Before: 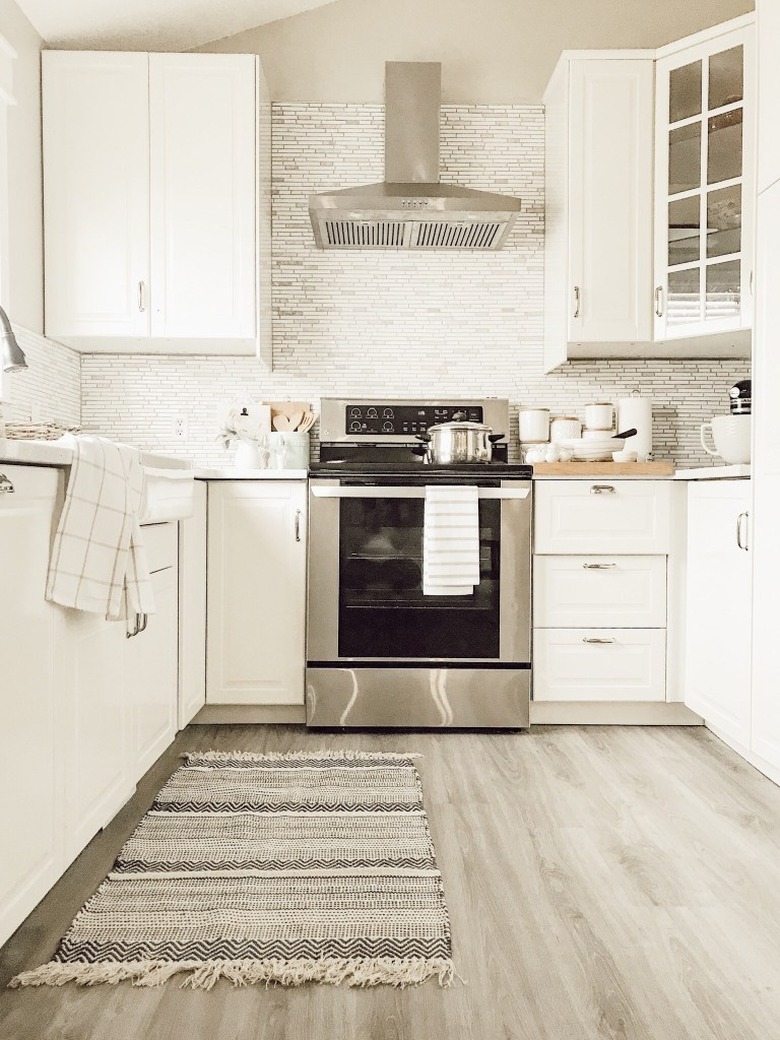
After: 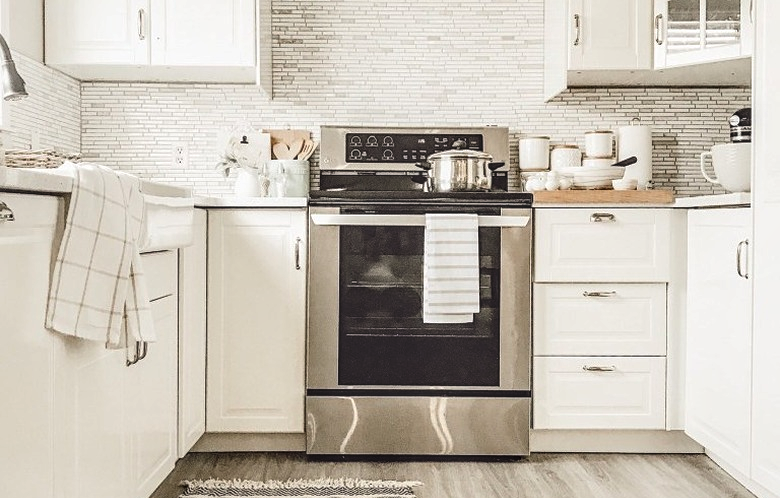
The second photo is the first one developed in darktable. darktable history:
crop and rotate: top 26.162%, bottom 25.945%
sharpen: amount 0.209
local contrast: detail 150%
exposure: black level correction -0.025, exposure -0.12 EV, compensate highlight preservation false
